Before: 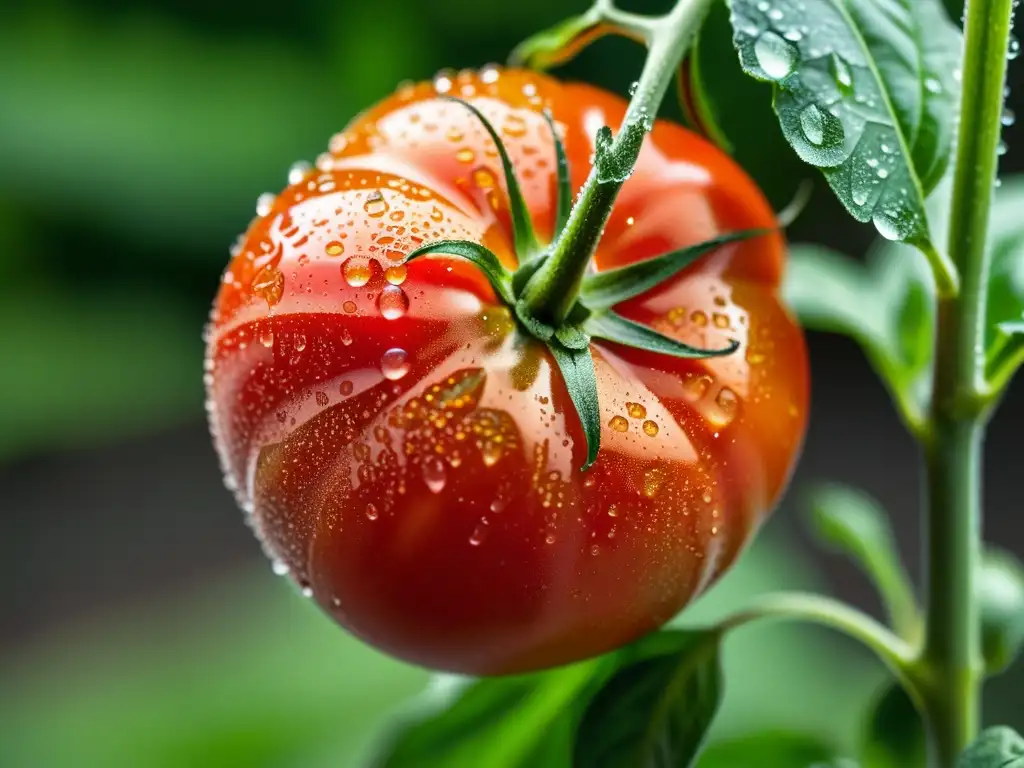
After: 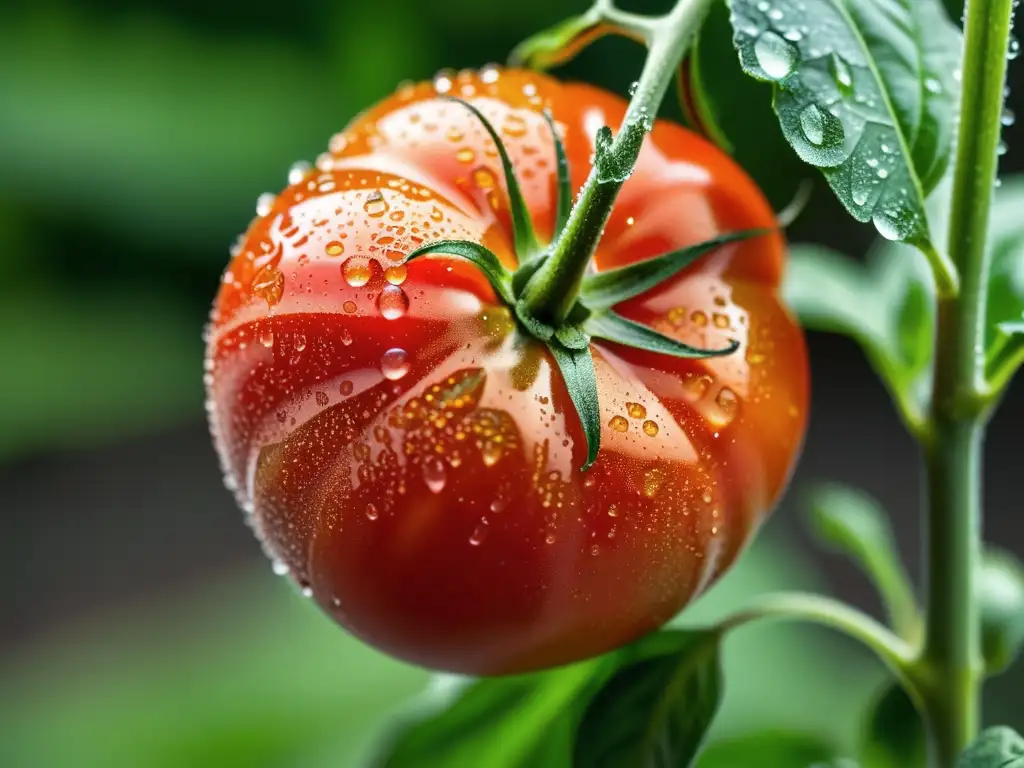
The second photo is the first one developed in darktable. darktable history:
contrast brightness saturation: saturation -0.038
tone equalizer: edges refinement/feathering 500, mask exposure compensation -1.57 EV, preserve details no
